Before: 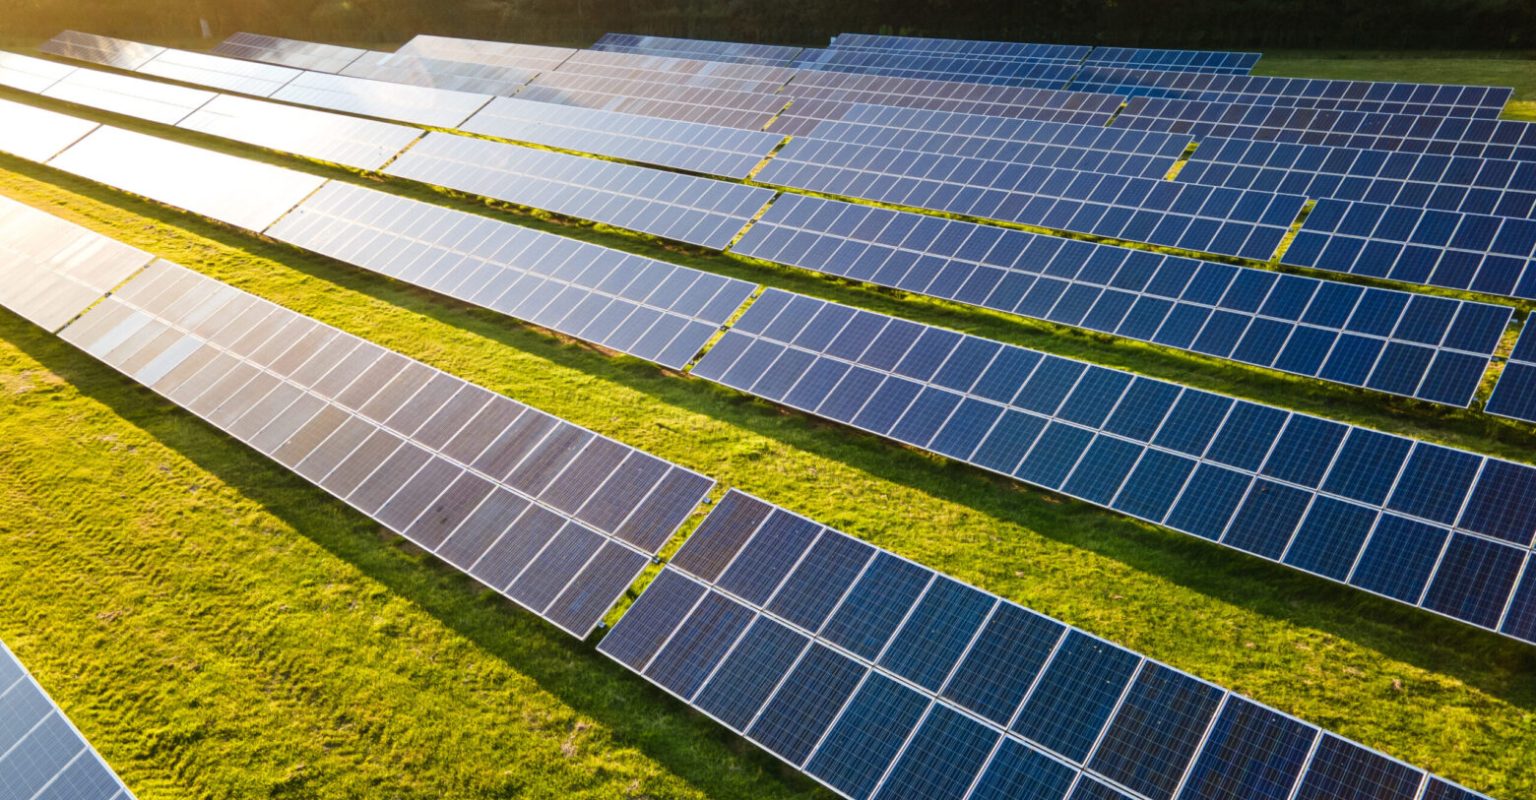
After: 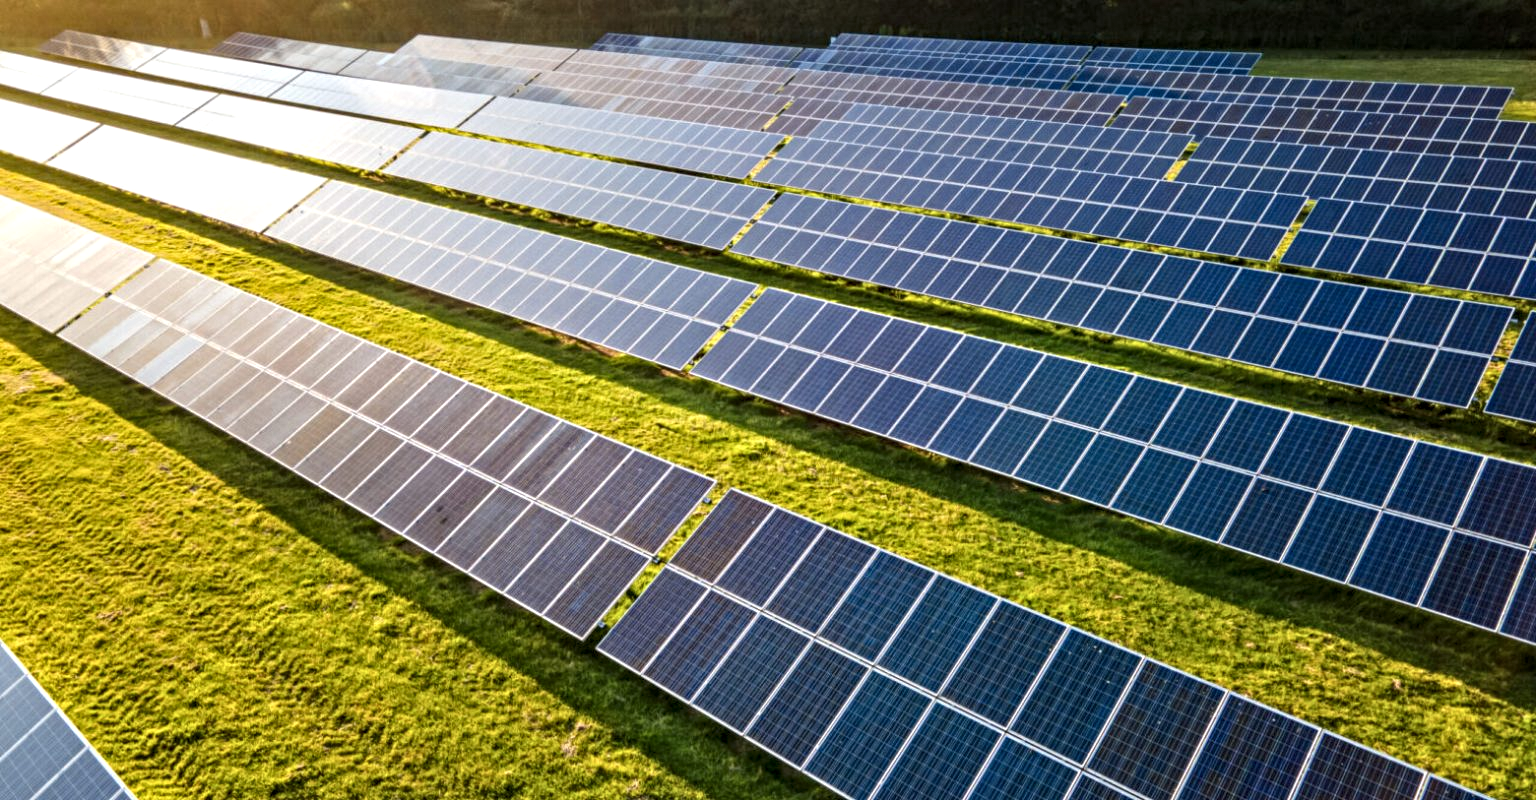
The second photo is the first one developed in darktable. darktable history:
local contrast: on, module defaults
contrast equalizer: octaves 7, y [[0.5, 0.501, 0.525, 0.597, 0.58, 0.514], [0.5 ×6], [0.5 ×6], [0 ×6], [0 ×6]]
